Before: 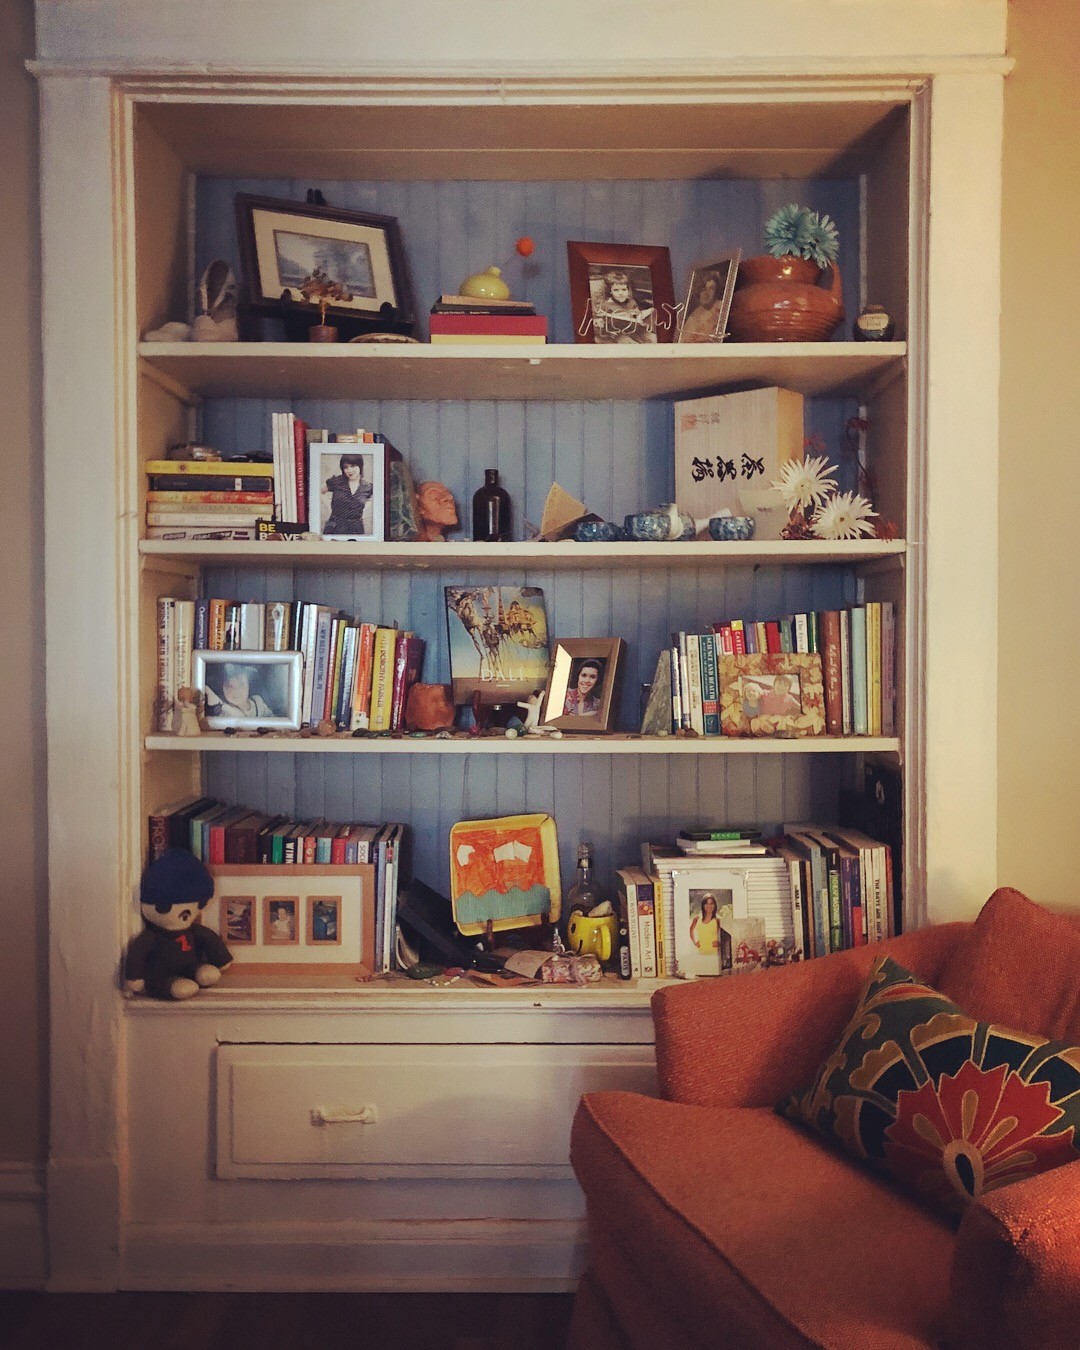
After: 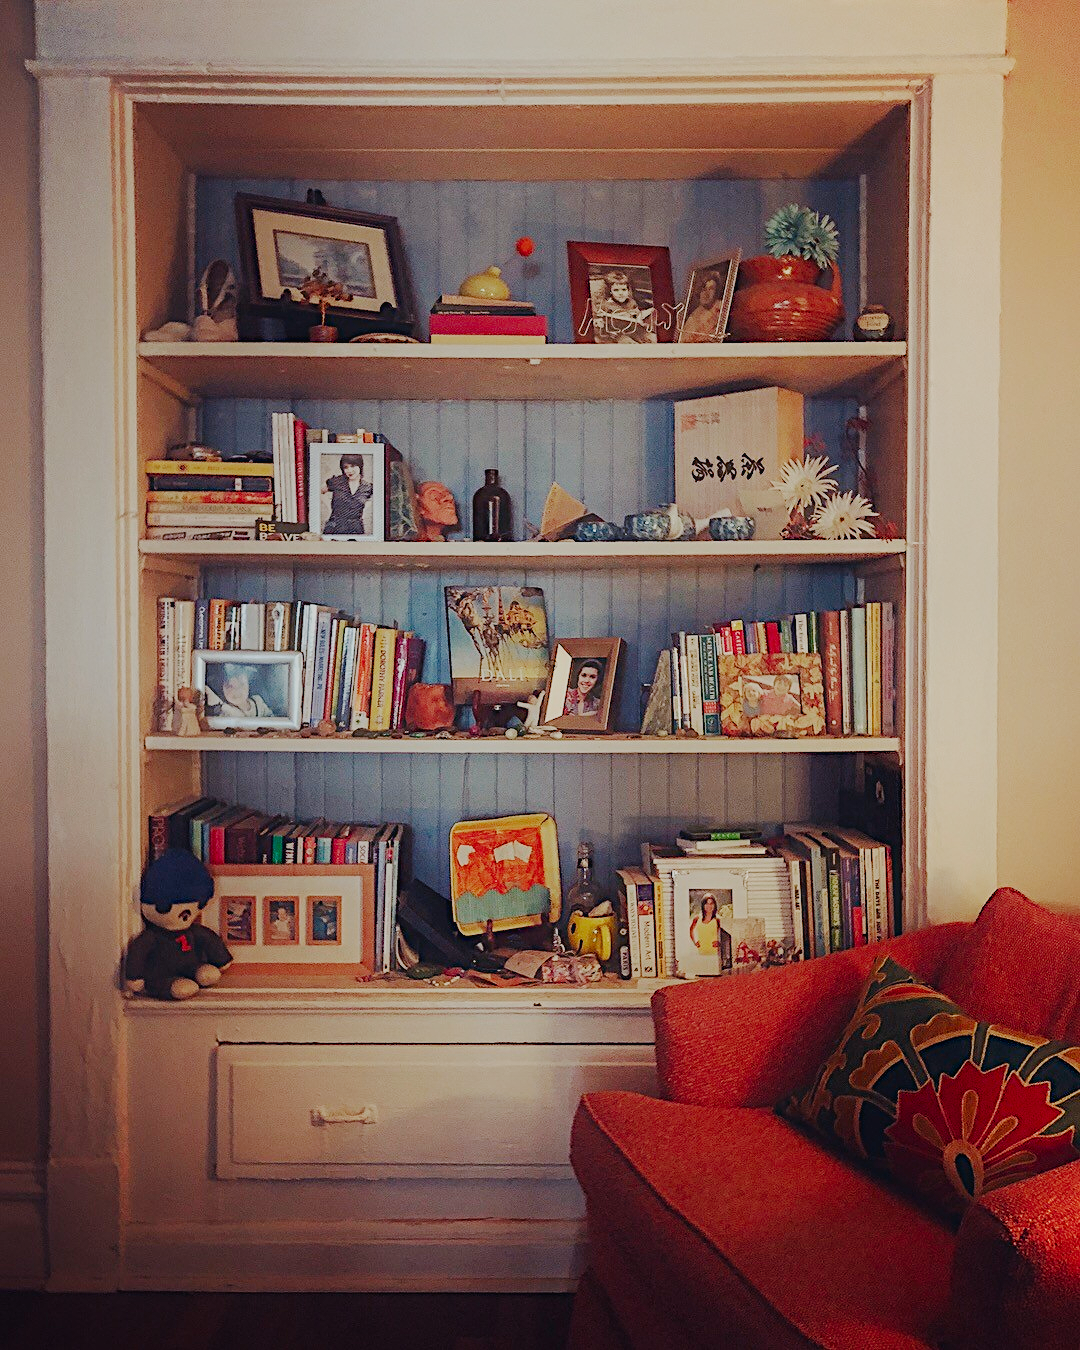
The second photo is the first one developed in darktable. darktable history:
sigmoid "smooth": skew -0.2, preserve hue 0%, red attenuation 0.1, red rotation 0.035, green attenuation 0.1, green rotation -0.017, blue attenuation 0.15, blue rotation -0.052, base primaries Rec2020
contrast equalizer "soft": y [[0.439, 0.44, 0.442, 0.457, 0.493, 0.498], [0.5 ×6], [0.5 ×6], [0 ×6], [0 ×6]]
color balance rgb "basic colorfulness: standard": perceptual saturation grading › global saturation 20%, perceptual saturation grading › highlights -25%, perceptual saturation grading › shadows 25%
color balance rgb "medium contrast": perceptual brilliance grading › highlights 20%, perceptual brilliance grading › mid-tones 10%, perceptual brilliance grading › shadows -20%
diffuse or sharpen "sharpen demosaicing: AA filter": edge sensitivity 1, 1st order anisotropy 100%, 2nd order anisotropy 100%, 3rd order anisotropy 100%, 4th order anisotropy 100%, 1st order speed -25%, 2nd order speed -25%, 3rd order speed -25%, 4th order speed -25%
diffuse or sharpen "diffusion": radius span 77, 1st order speed 50%, 2nd order speed 50%, 3rd order speed 50%, 4th order speed 50% | blend: blend mode normal, opacity 25%; mask: uniform (no mask)
haze removal: strength -0.1, adaptive false
rgb primaries "nice": tint hue -2.48°, red hue -0.024, green purity 1.08, blue hue -0.112, blue purity 1.17
exposure "magic lantern defaults": compensate highlight preservation false
